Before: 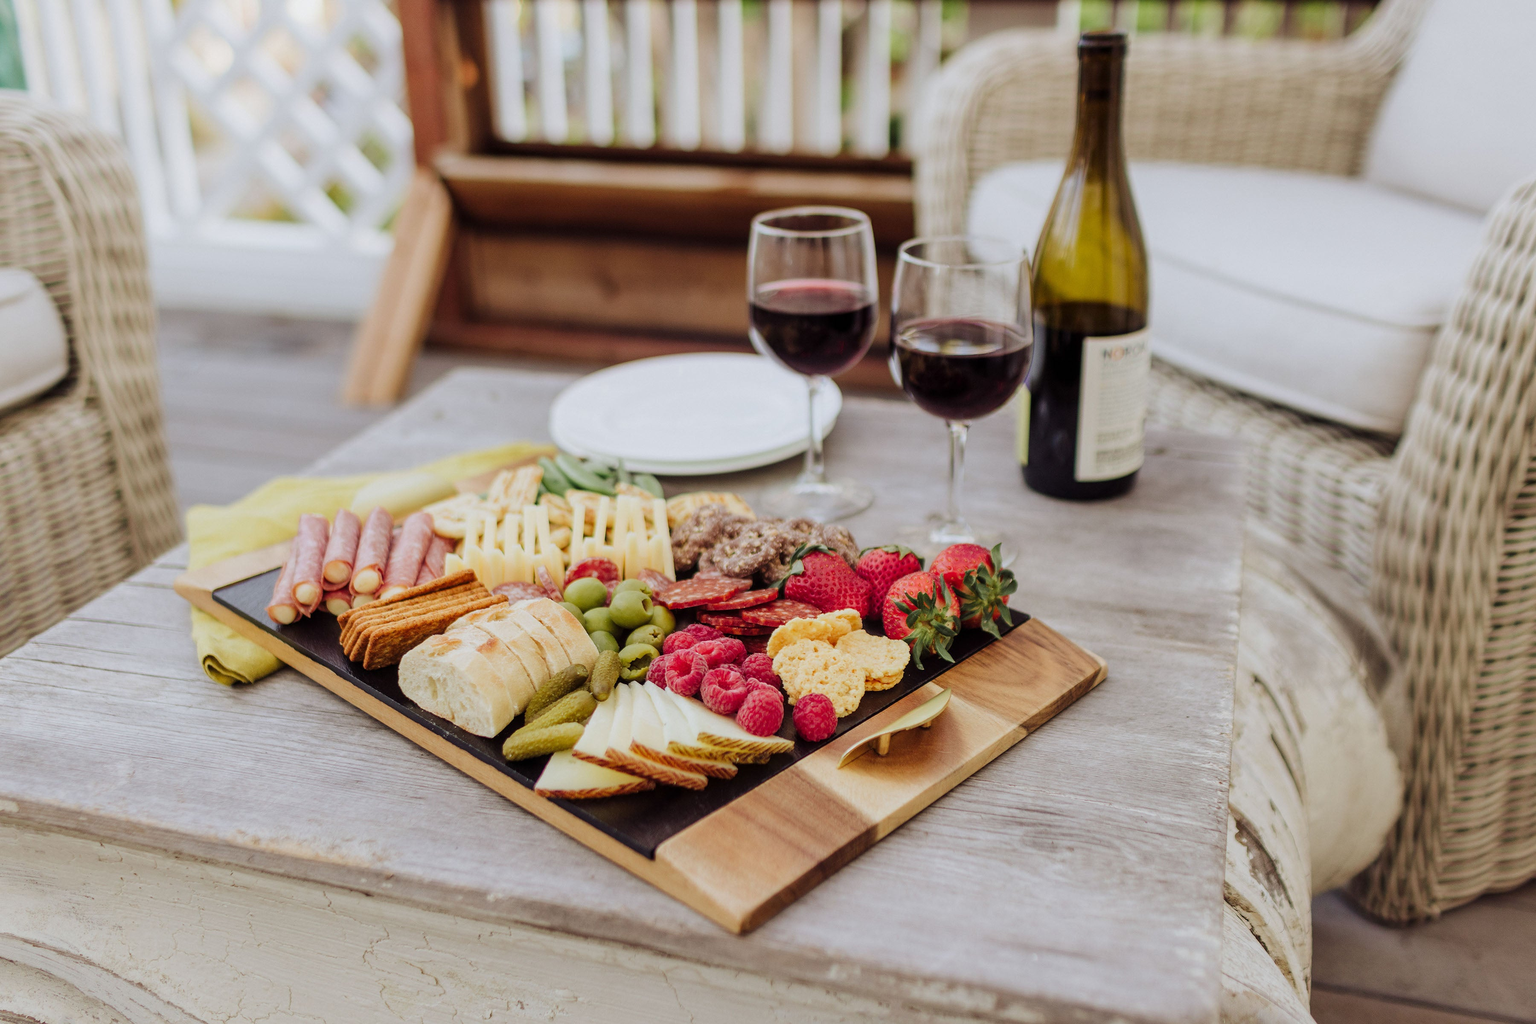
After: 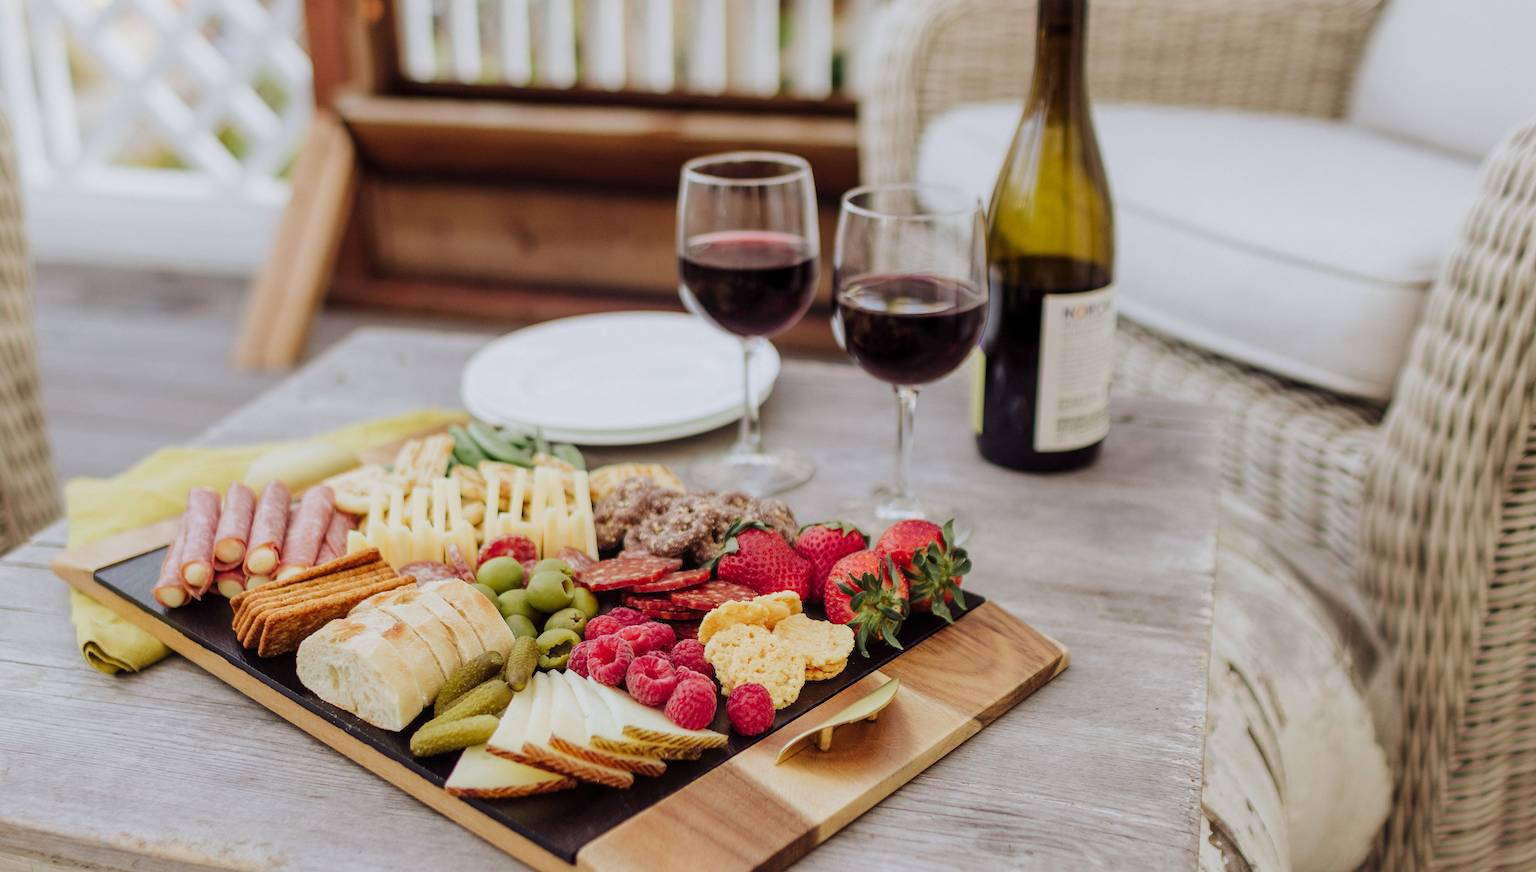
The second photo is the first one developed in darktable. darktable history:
crop: left 8.256%, top 6.591%, bottom 15.265%
